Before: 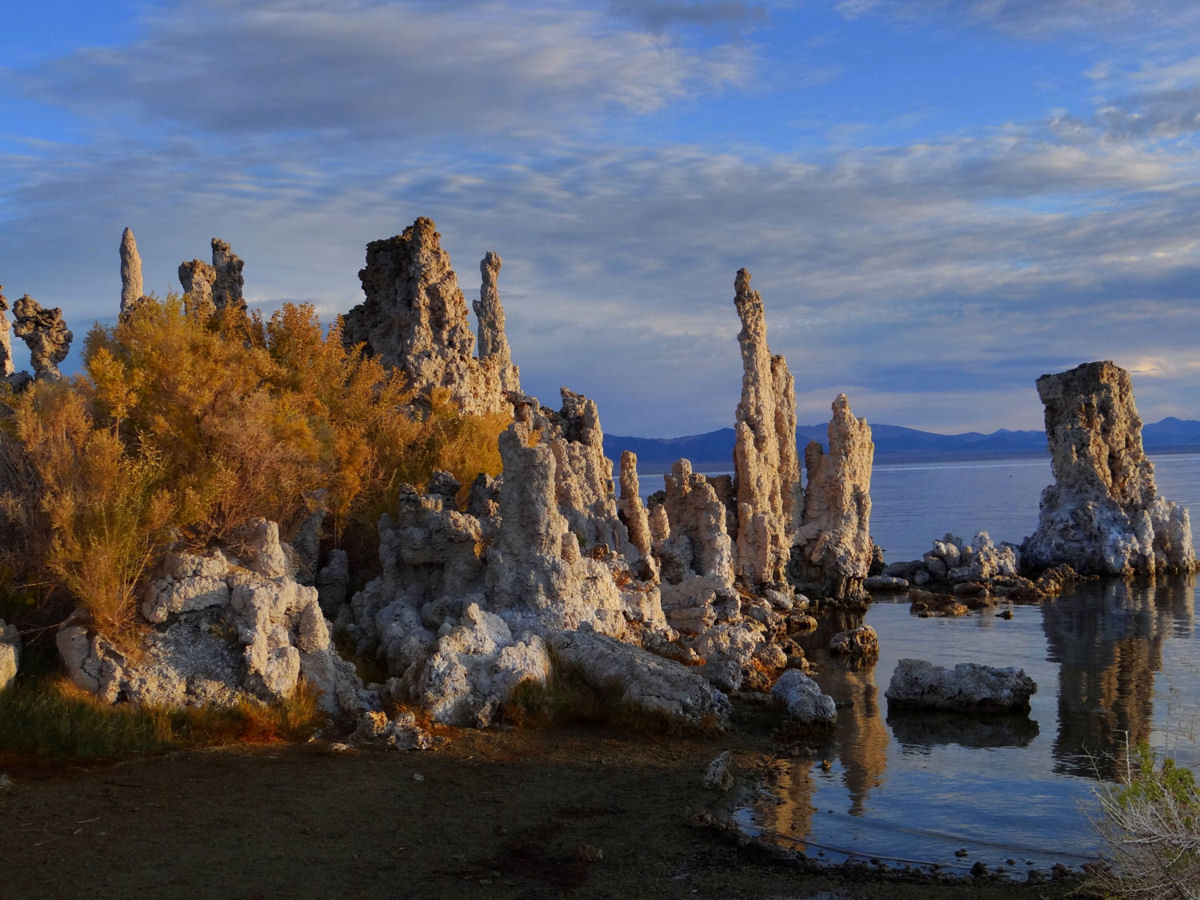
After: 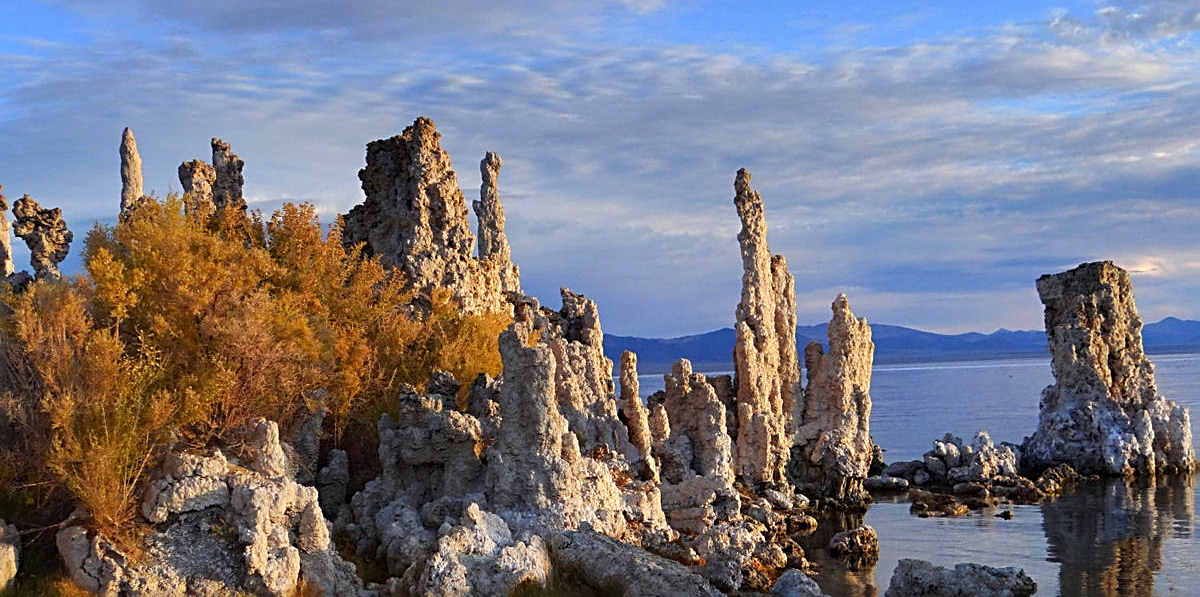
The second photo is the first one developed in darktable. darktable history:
sharpen: radius 2.532, amount 0.621
crop: top 11.143%, bottom 22.45%
exposure: exposure 0.488 EV, compensate highlight preservation false
